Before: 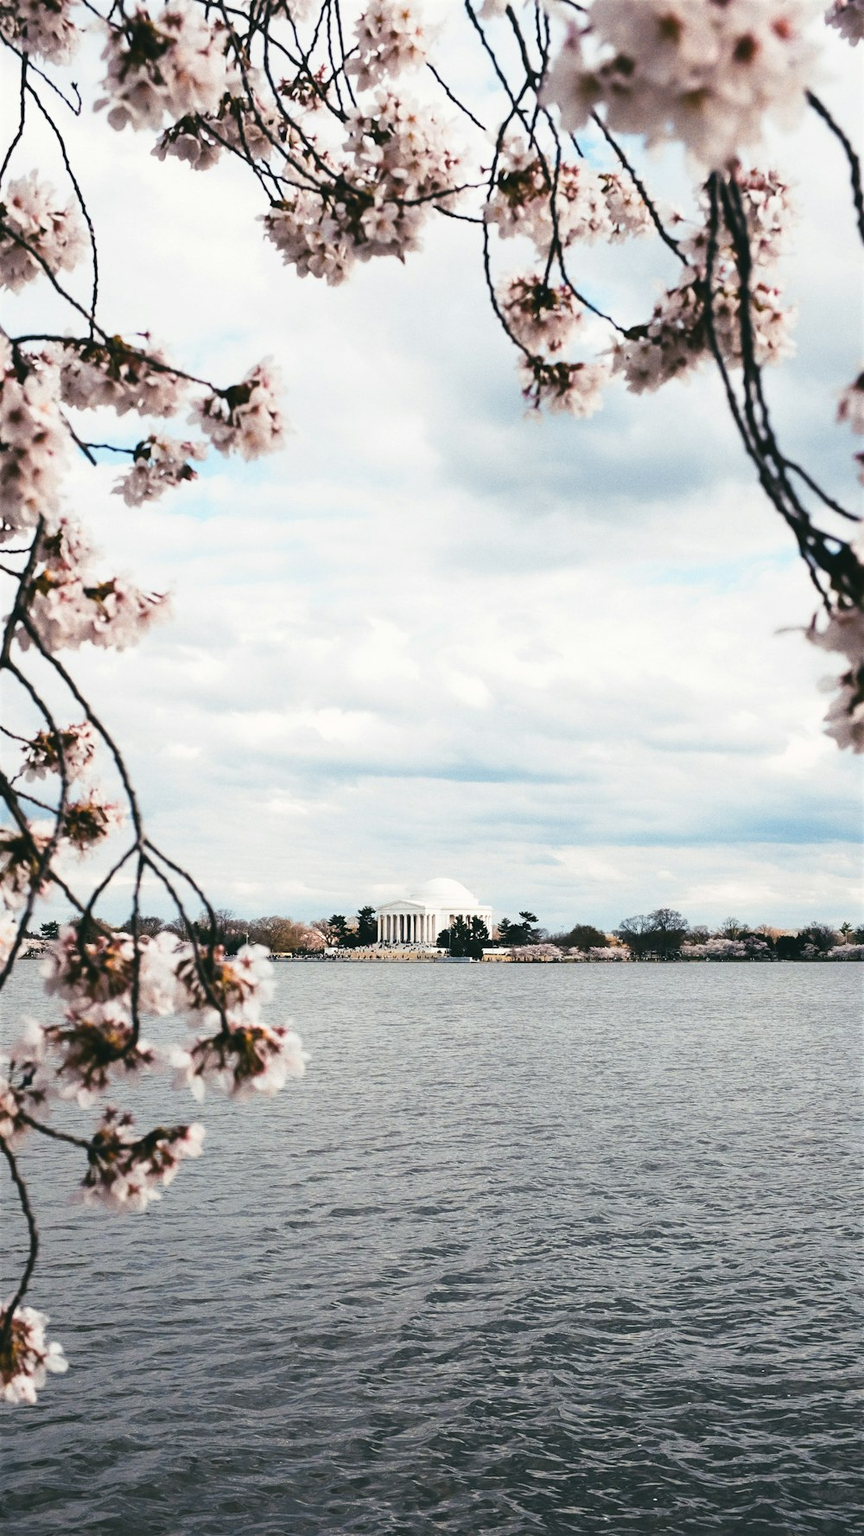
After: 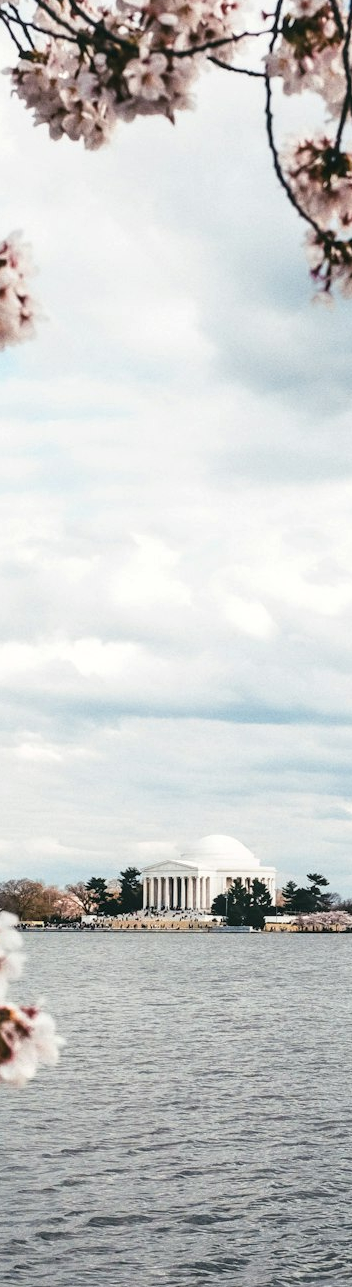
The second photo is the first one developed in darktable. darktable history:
crop and rotate: left 29.476%, top 10.214%, right 35.32%, bottom 17.333%
local contrast: on, module defaults
